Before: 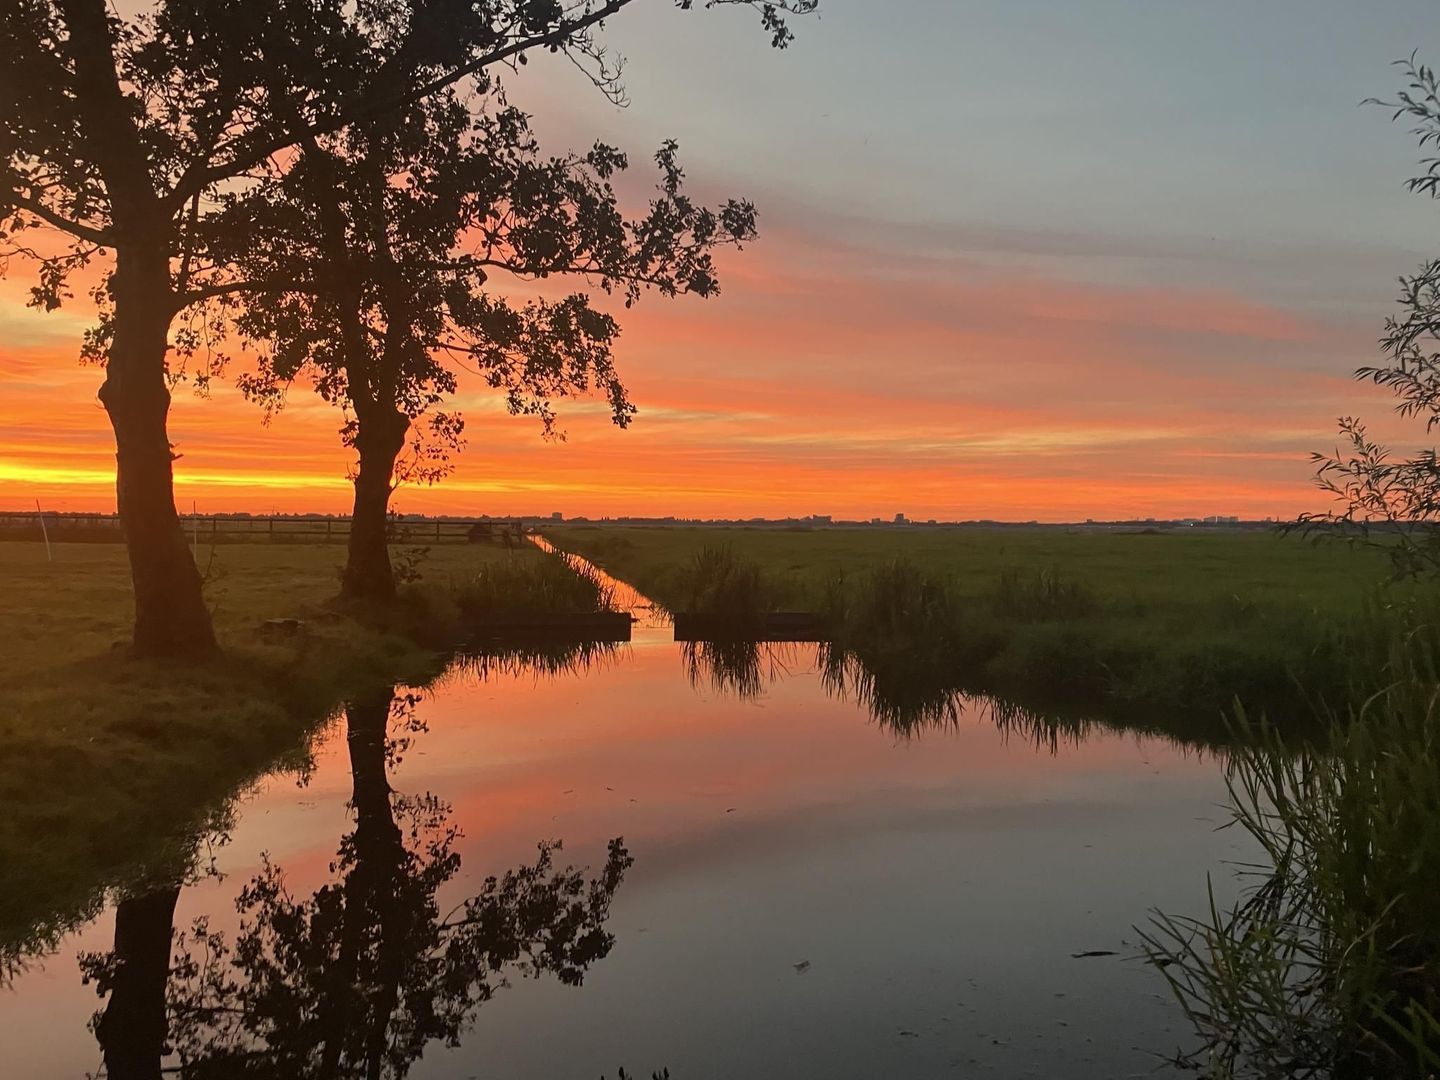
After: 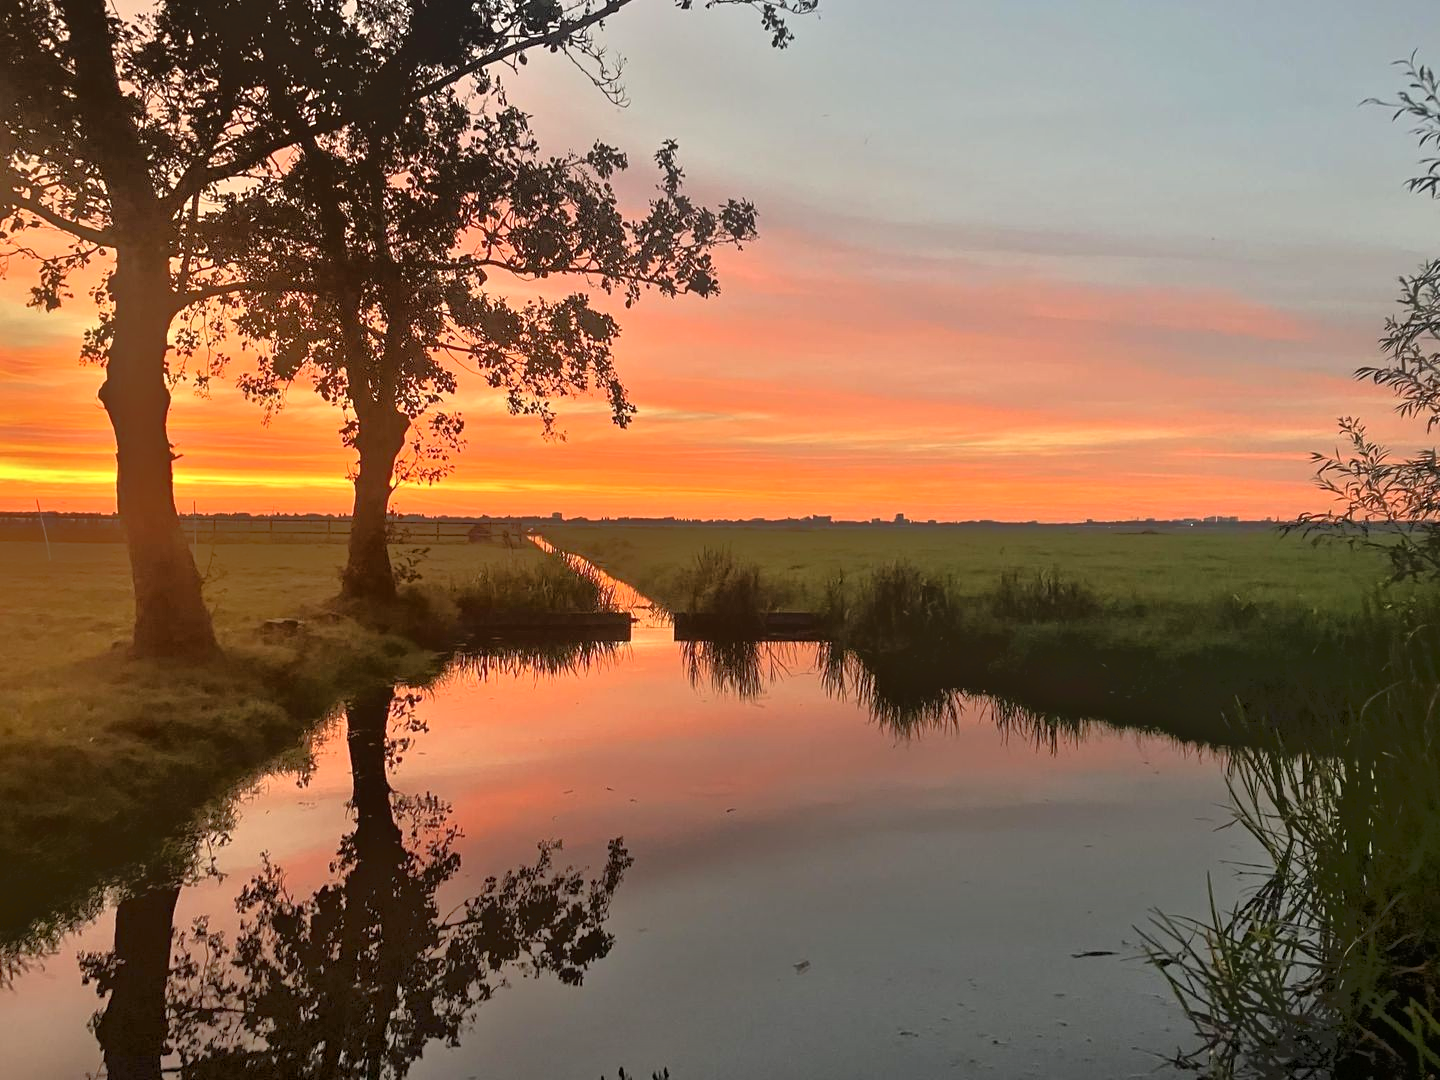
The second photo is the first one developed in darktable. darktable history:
tone equalizer: -7 EV -0.609 EV, -6 EV 0.996 EV, -5 EV -0.461 EV, -4 EV 0.4 EV, -3 EV 0.417 EV, -2 EV 0.123 EV, -1 EV -0.136 EV, +0 EV -0.397 EV
exposure: black level correction 0.001, exposure 0.499 EV, compensate highlight preservation false
